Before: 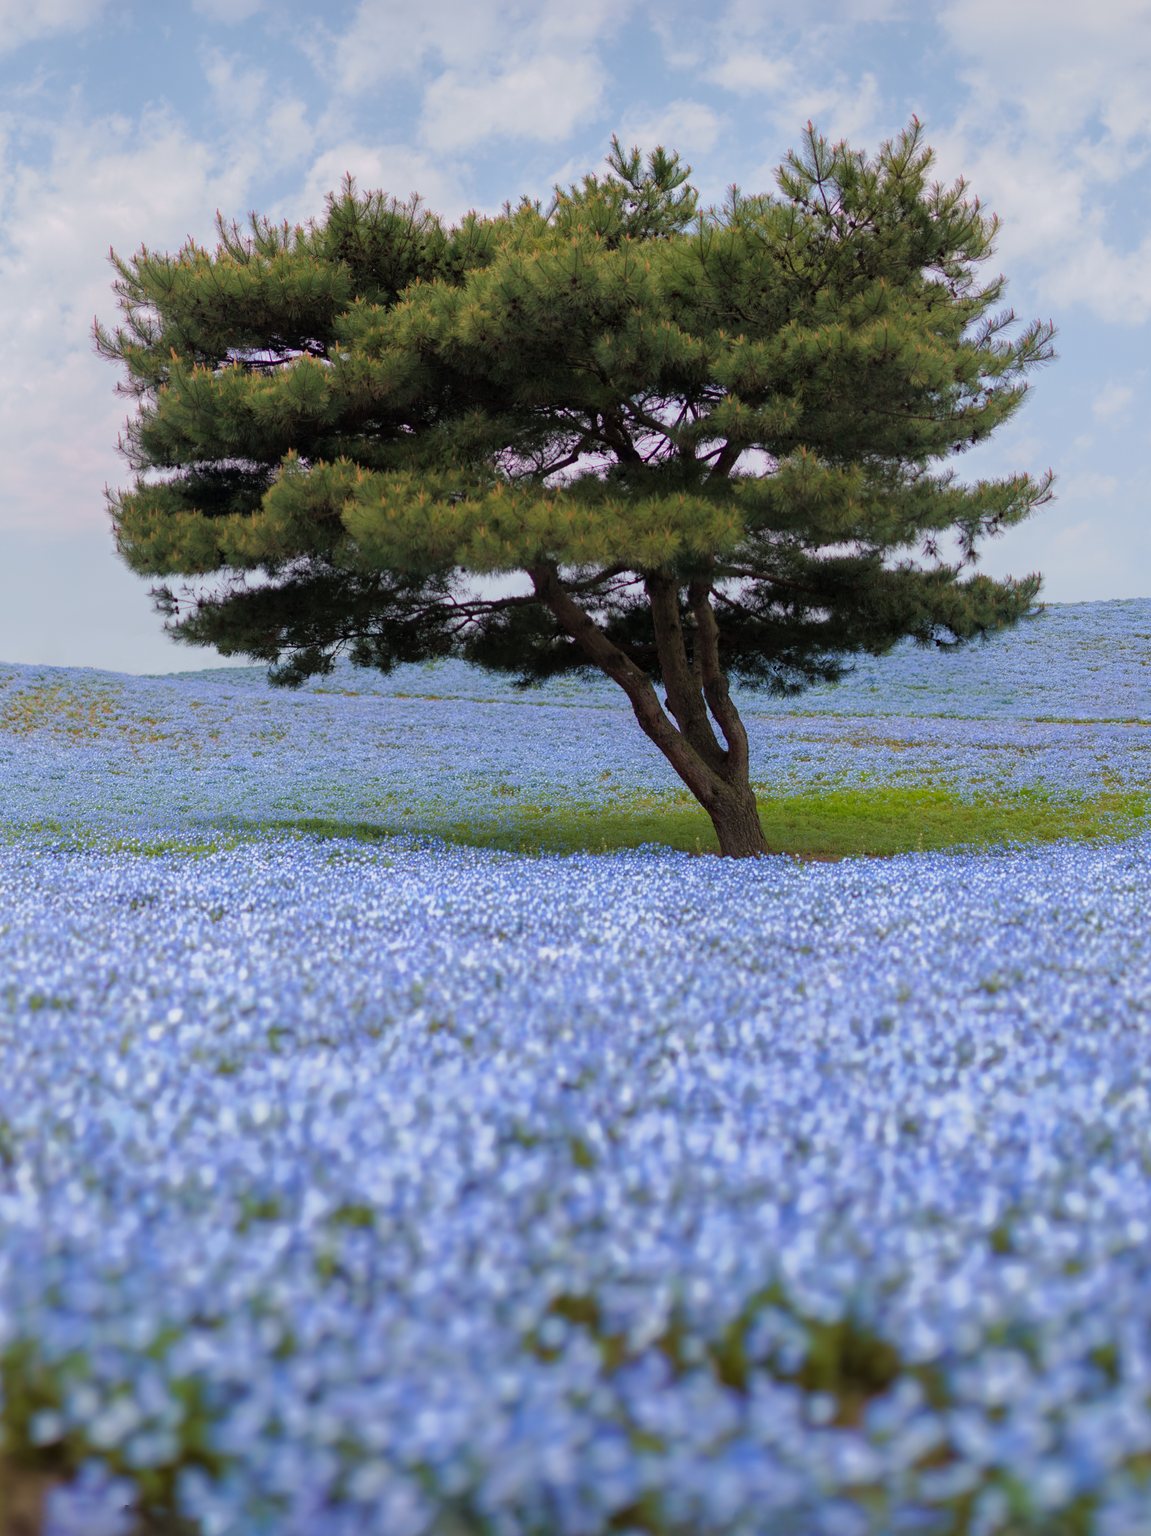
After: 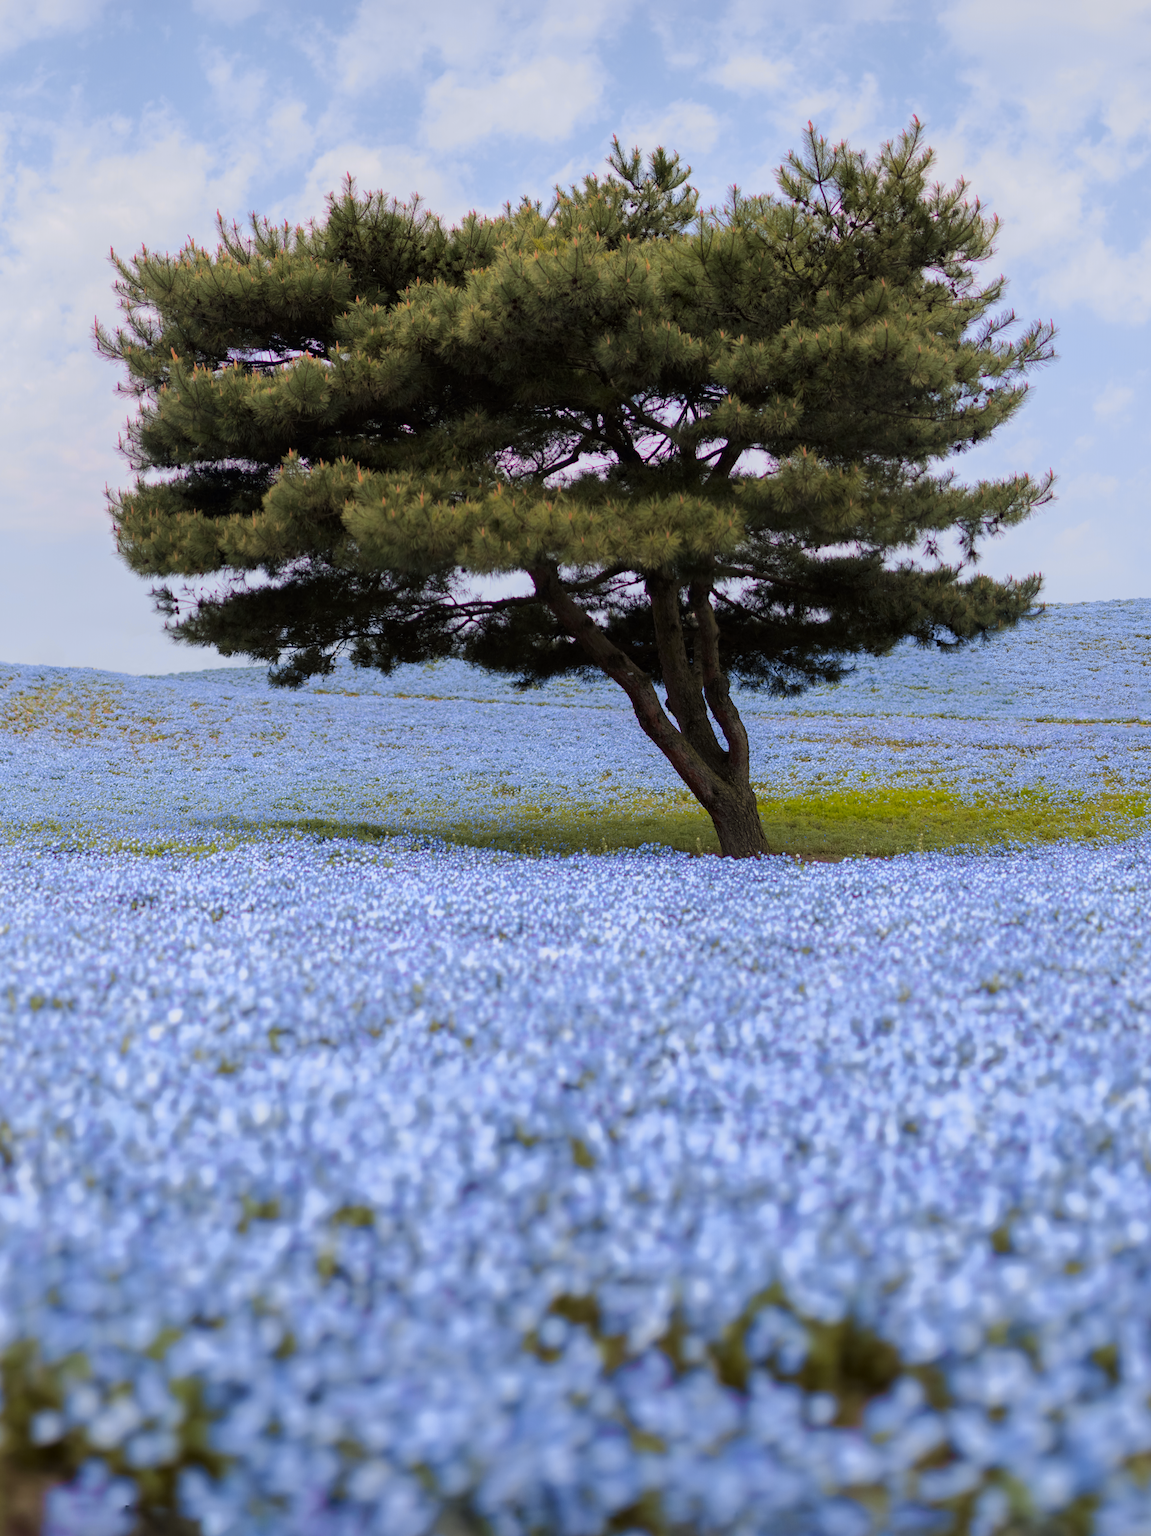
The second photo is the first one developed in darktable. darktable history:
tone curve: curves: ch0 [(0, 0) (0.087, 0.054) (0.281, 0.245) (0.506, 0.526) (0.8, 0.824) (0.994, 0.955)]; ch1 [(0, 0) (0.27, 0.195) (0.406, 0.435) (0.452, 0.474) (0.495, 0.5) (0.514, 0.508) (0.563, 0.584) (0.654, 0.689) (1, 1)]; ch2 [(0, 0) (0.269, 0.299) (0.459, 0.441) (0.498, 0.499) (0.523, 0.52) (0.551, 0.549) (0.633, 0.625) (0.659, 0.681) (0.718, 0.764) (1, 1)], color space Lab, independent channels, preserve colors none
